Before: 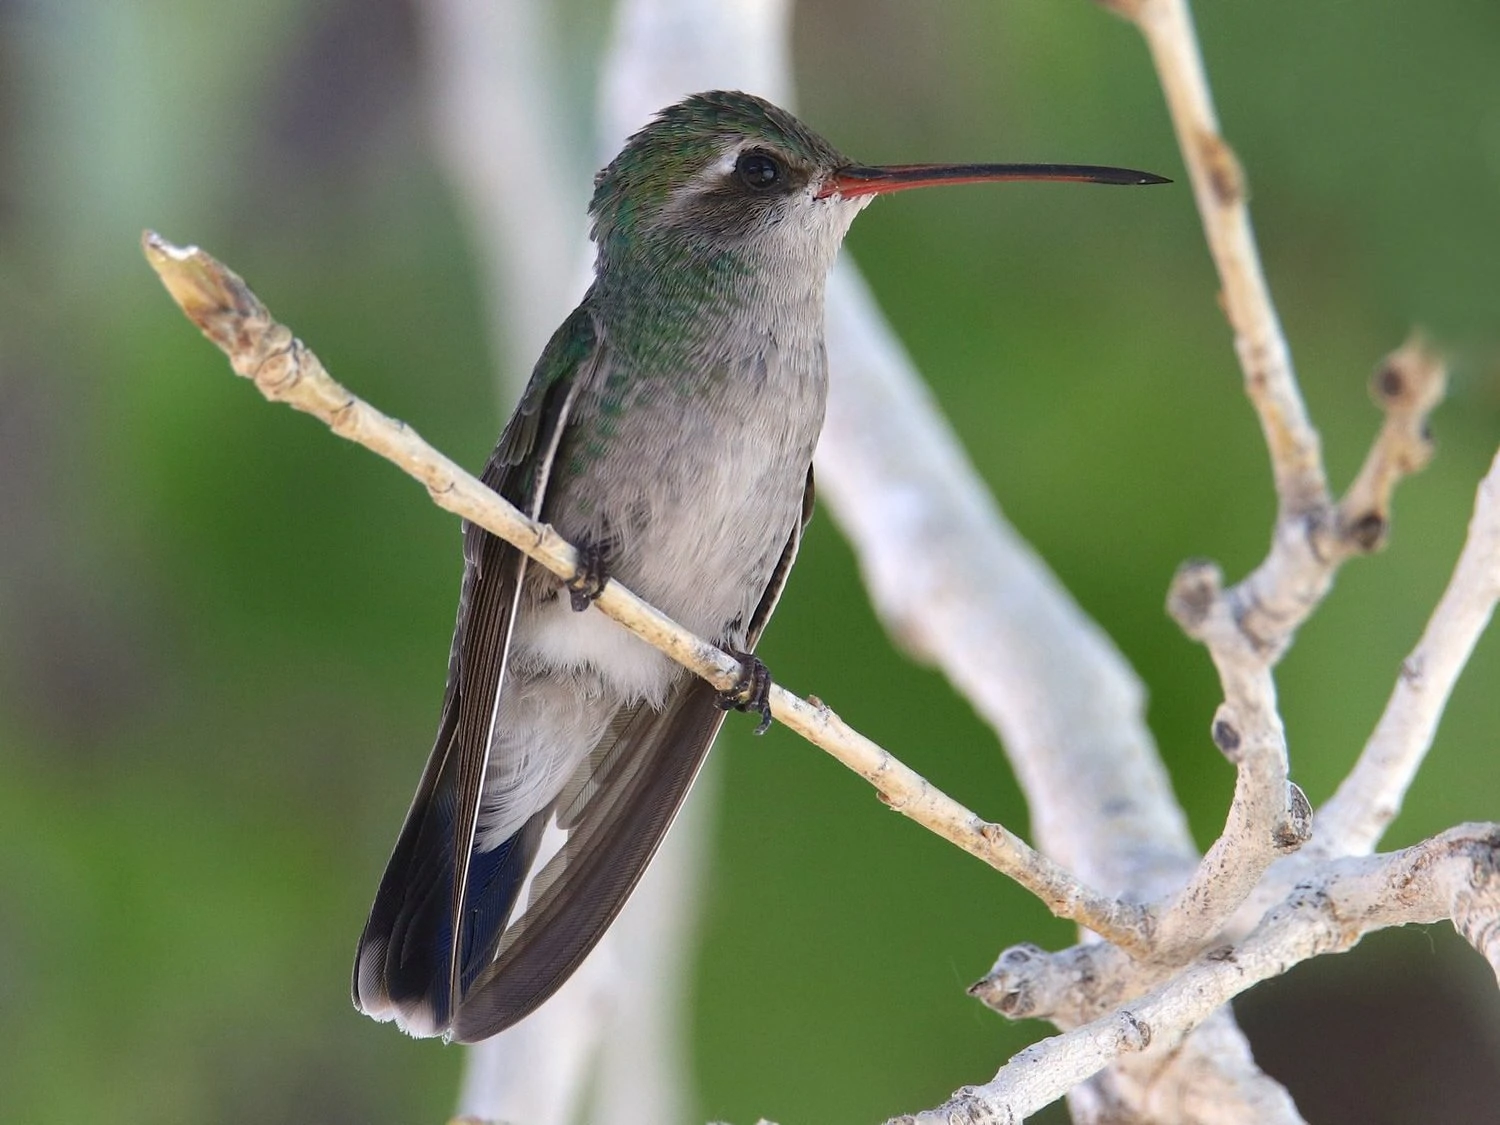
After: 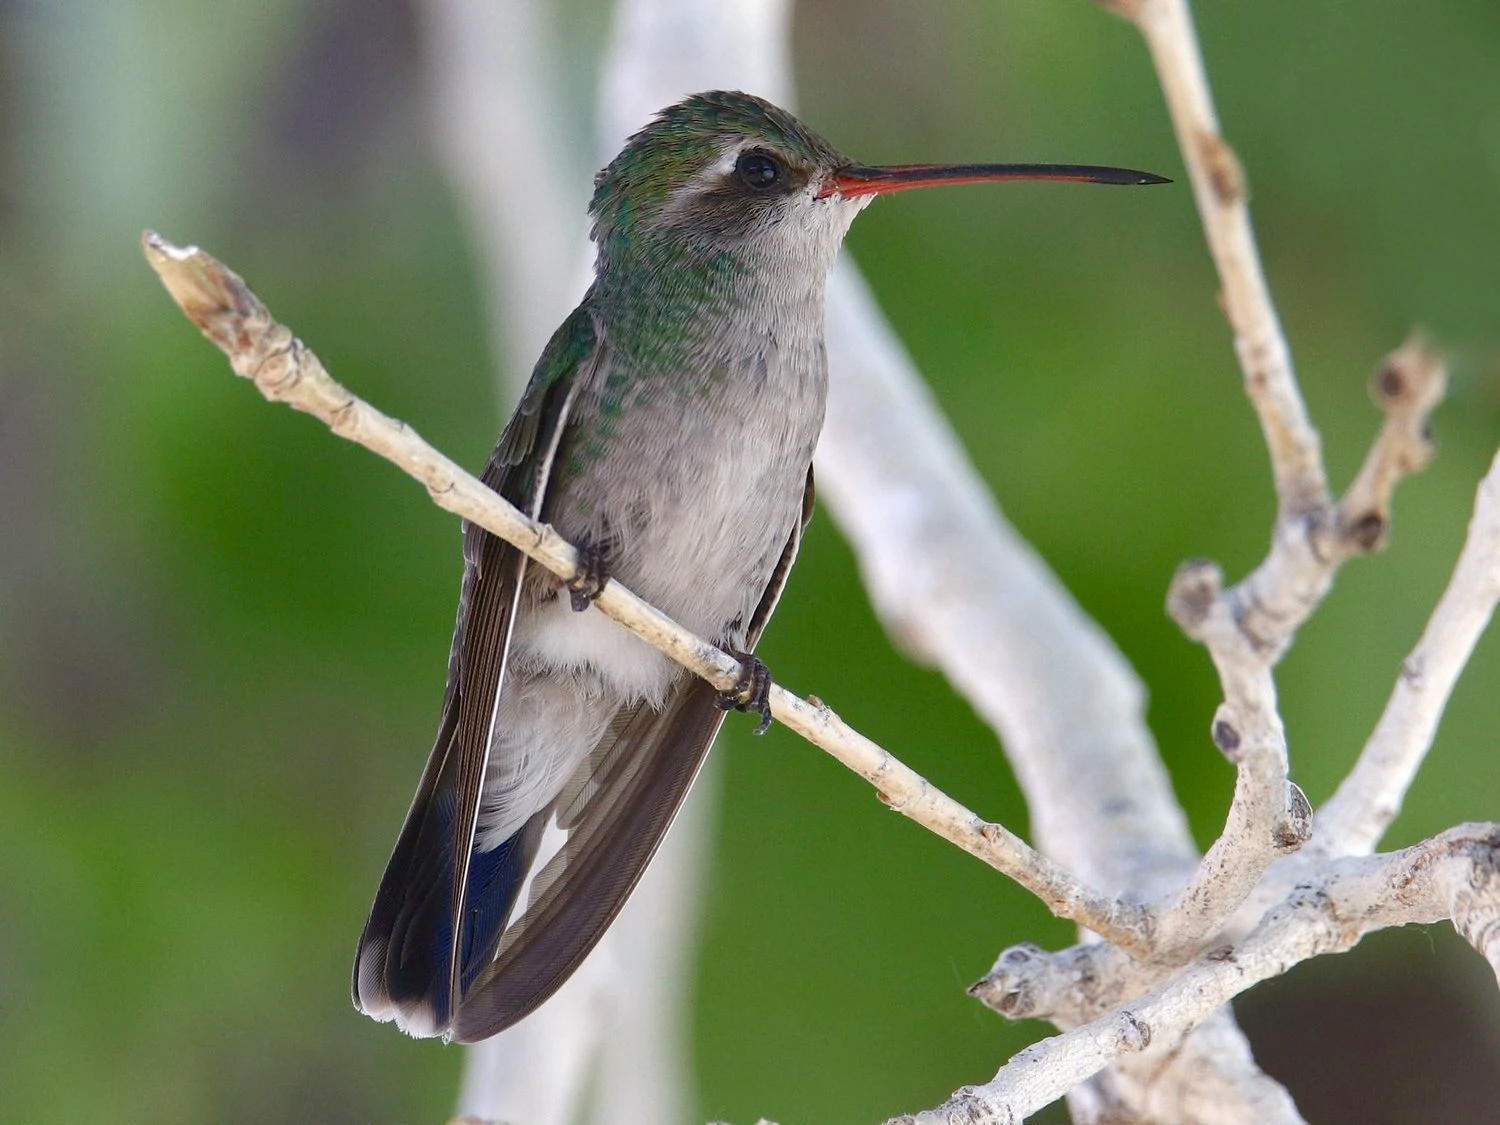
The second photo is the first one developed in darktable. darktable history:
color balance rgb: perceptual saturation grading › global saturation 20%, perceptual saturation grading › highlights -48.964%, perceptual saturation grading › shadows 25.224%
